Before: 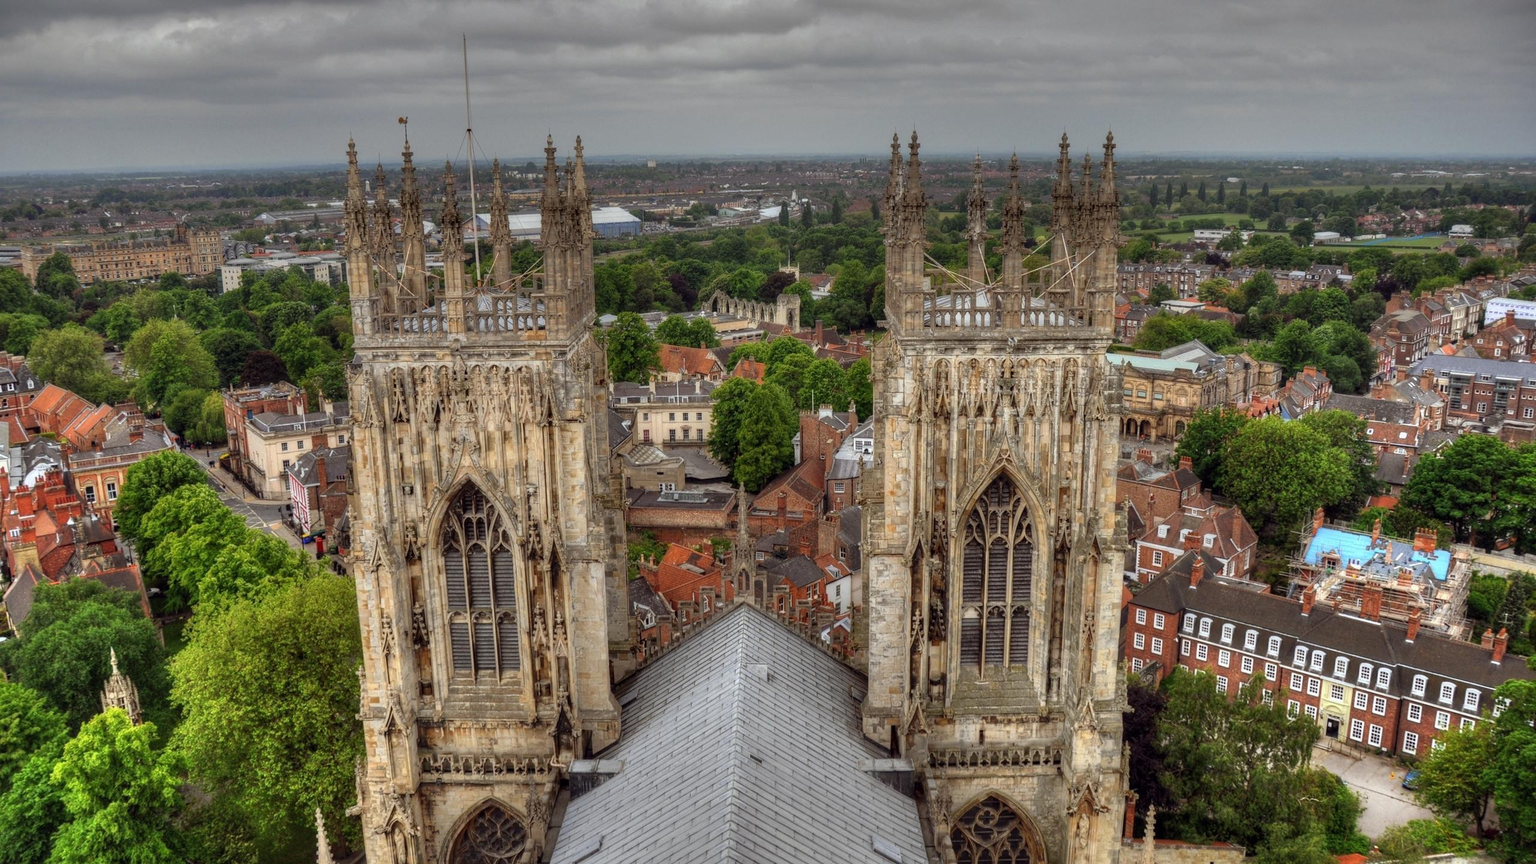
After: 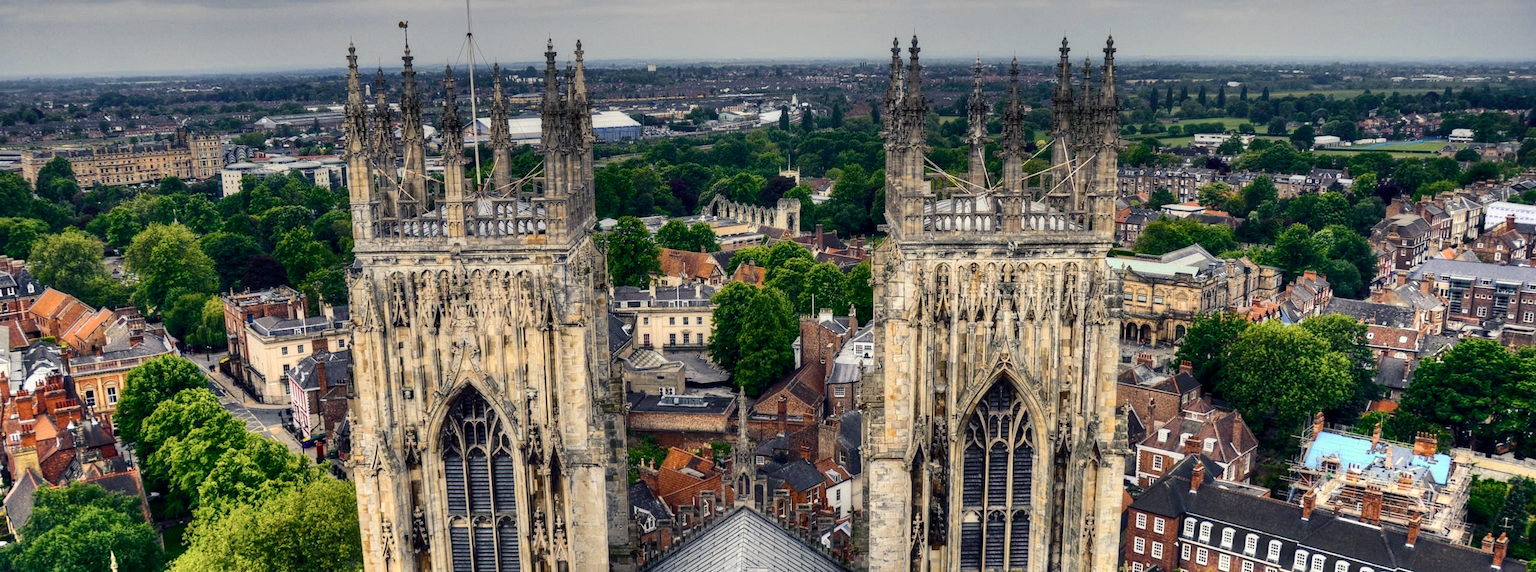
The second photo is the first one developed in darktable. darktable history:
crop: top 11.151%, bottom 22.542%
contrast brightness saturation: contrast 0.249, saturation -0.32
color balance rgb: shadows lift › luminance -40.86%, shadows lift › chroma 13.801%, shadows lift › hue 257.63°, highlights gain › chroma 3.074%, highlights gain › hue 77.62°, perceptual saturation grading › global saturation 35.788%, perceptual saturation grading › shadows 36.012%, perceptual brilliance grading › mid-tones 11.085%, perceptual brilliance grading › shadows 14.581%
exposure: exposure 0.014 EV, compensate exposure bias true, compensate highlight preservation false
